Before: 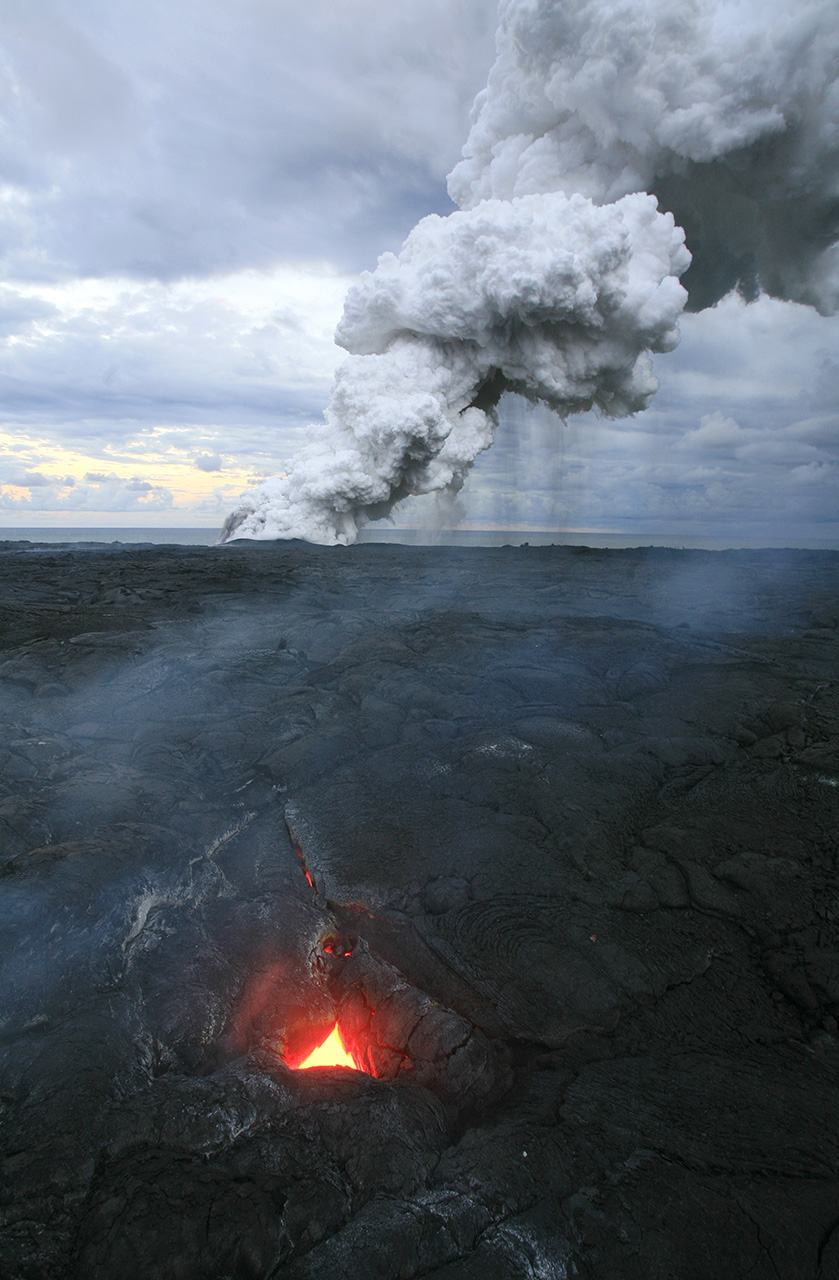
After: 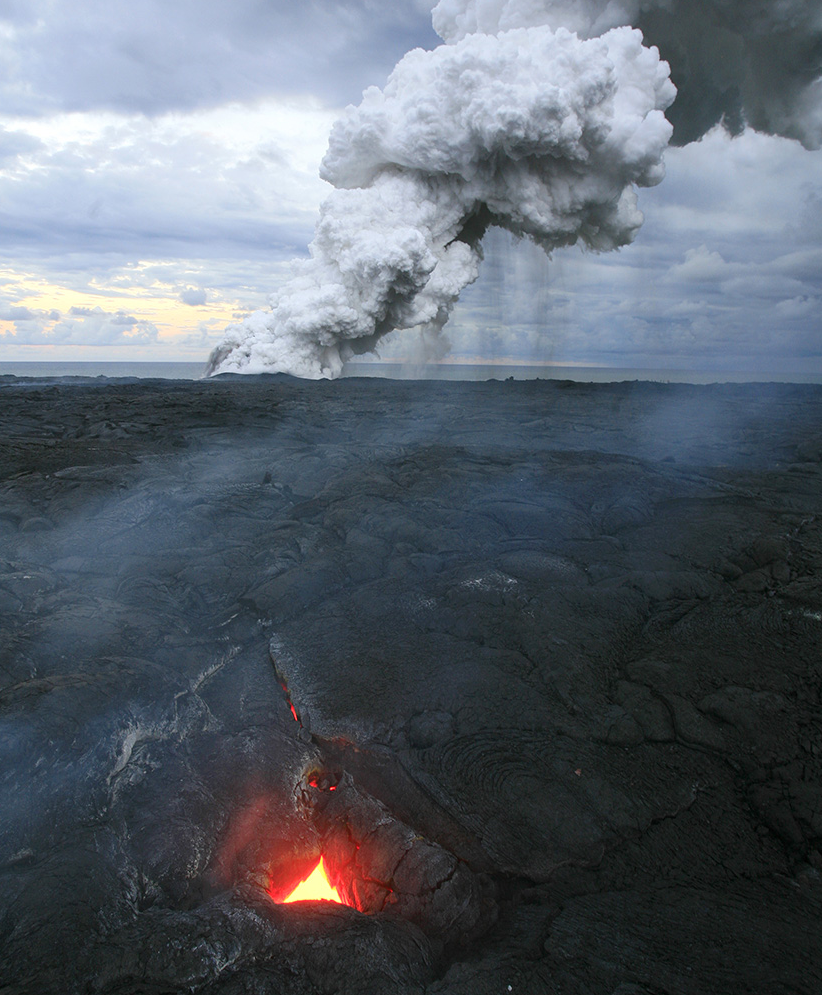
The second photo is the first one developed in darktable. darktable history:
crop and rotate: left 1.8%, top 12.977%, right 0.132%, bottom 9.213%
color zones: curves: ch1 [(0.077, 0.436) (0.25, 0.5) (0.75, 0.5)], mix -120.03%
